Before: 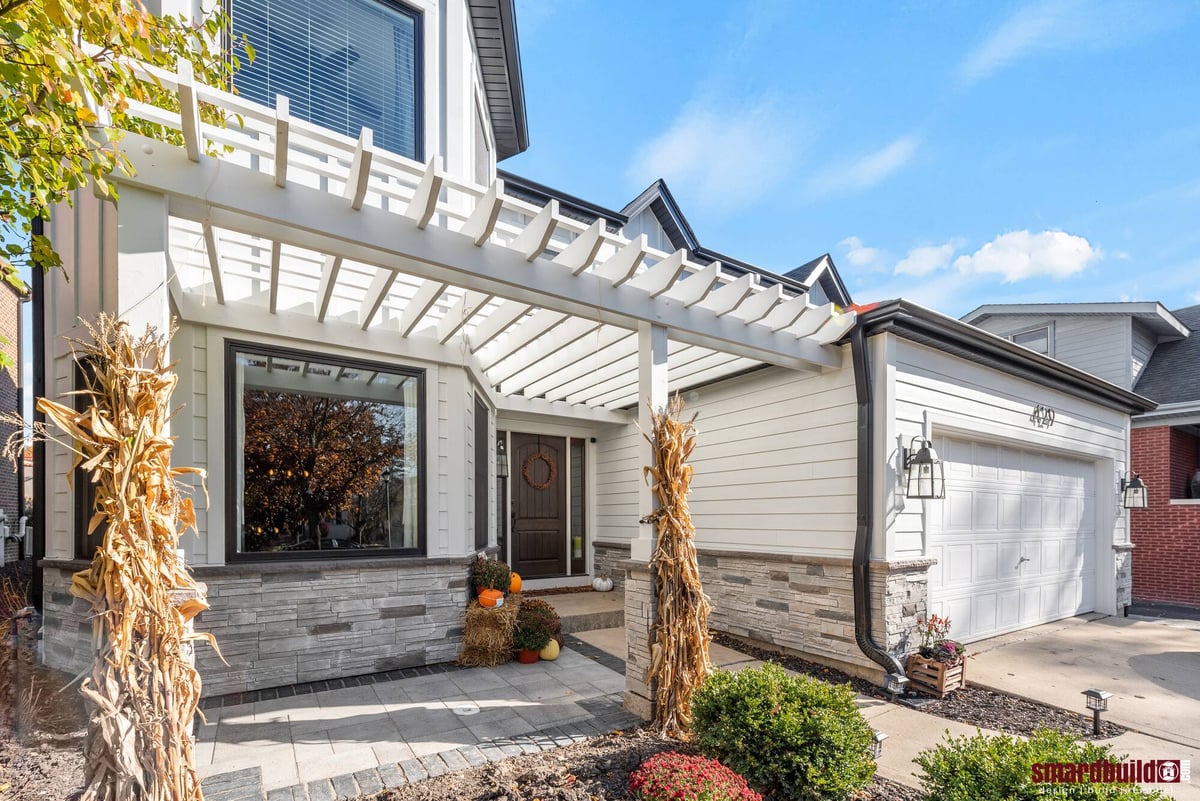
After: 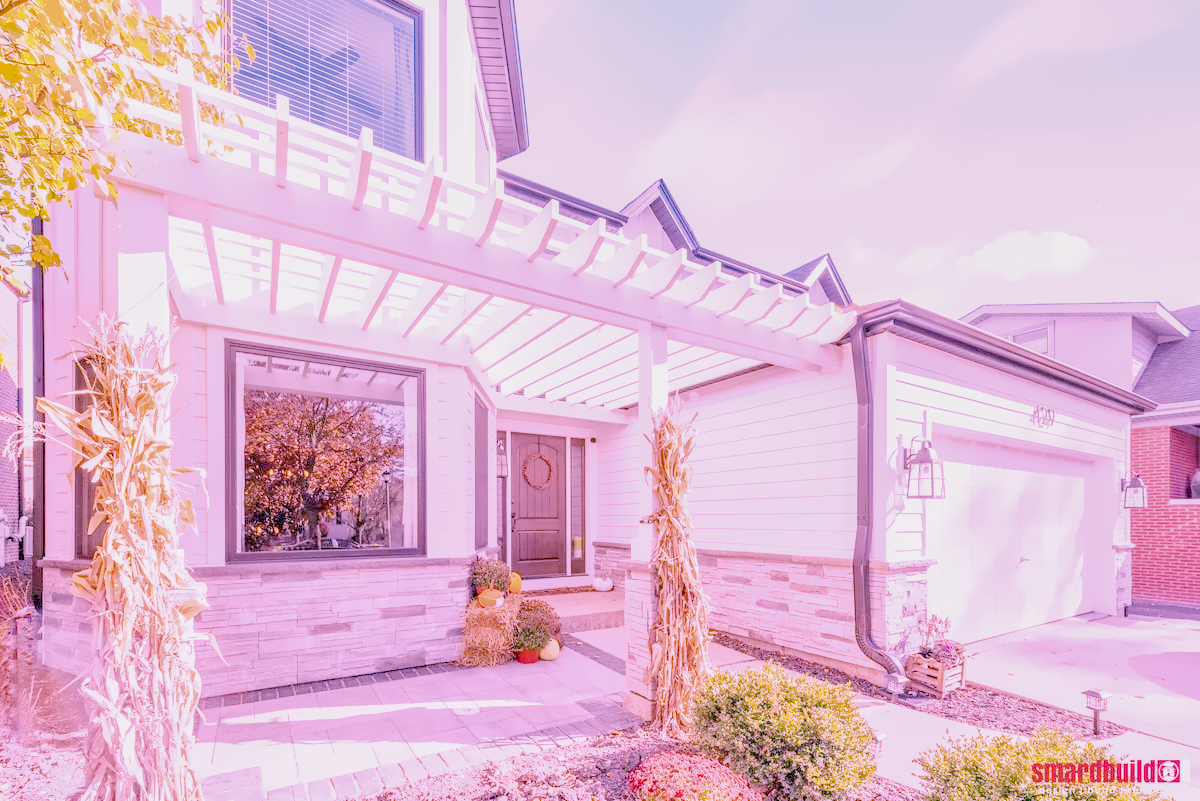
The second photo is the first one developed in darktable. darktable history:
filmic rgb "scene-referred default": black relative exposure -7.65 EV, white relative exposure 4.56 EV, hardness 3.61
raw chromatic aberrations: on, module defaults
color balance rgb: perceptual saturation grading › global saturation 25%, global vibrance 20%
highlight reconstruction: method reconstruct color, iterations 1, diameter of reconstruction 64 px
hot pixels: on, module defaults
lens correction: scale 1.01, crop 1, focal 85, aperture 2.8, distance 7.77, camera "Canon EOS RP", lens "Canon RF 85mm F2 MACRO IS STM"
tone equalizer "mask blending: all purposes": on, module defaults
exposure: black level correction 0.001, exposure 0.955 EV, compensate exposure bias true, compensate highlight preservation false
haze removal: compatibility mode true, adaptive false
tone curve: curves: ch0 [(0, 0) (0.915, 0.89) (1, 1)]
shadows and highlights: shadows 25, highlights -25
white balance: red 1.865, blue 1.754
denoise (profiled): preserve shadows 1.11, scattering 0.121, a [-1, 0, 0], b [0, 0, 0], y [[0.5 ×7] ×4, [0.507, 0.516, 0.526, 0.531, 0.526, 0.516, 0.507], [0.5 ×7]], compensate highlight preservation false
local contrast: detail 130%
